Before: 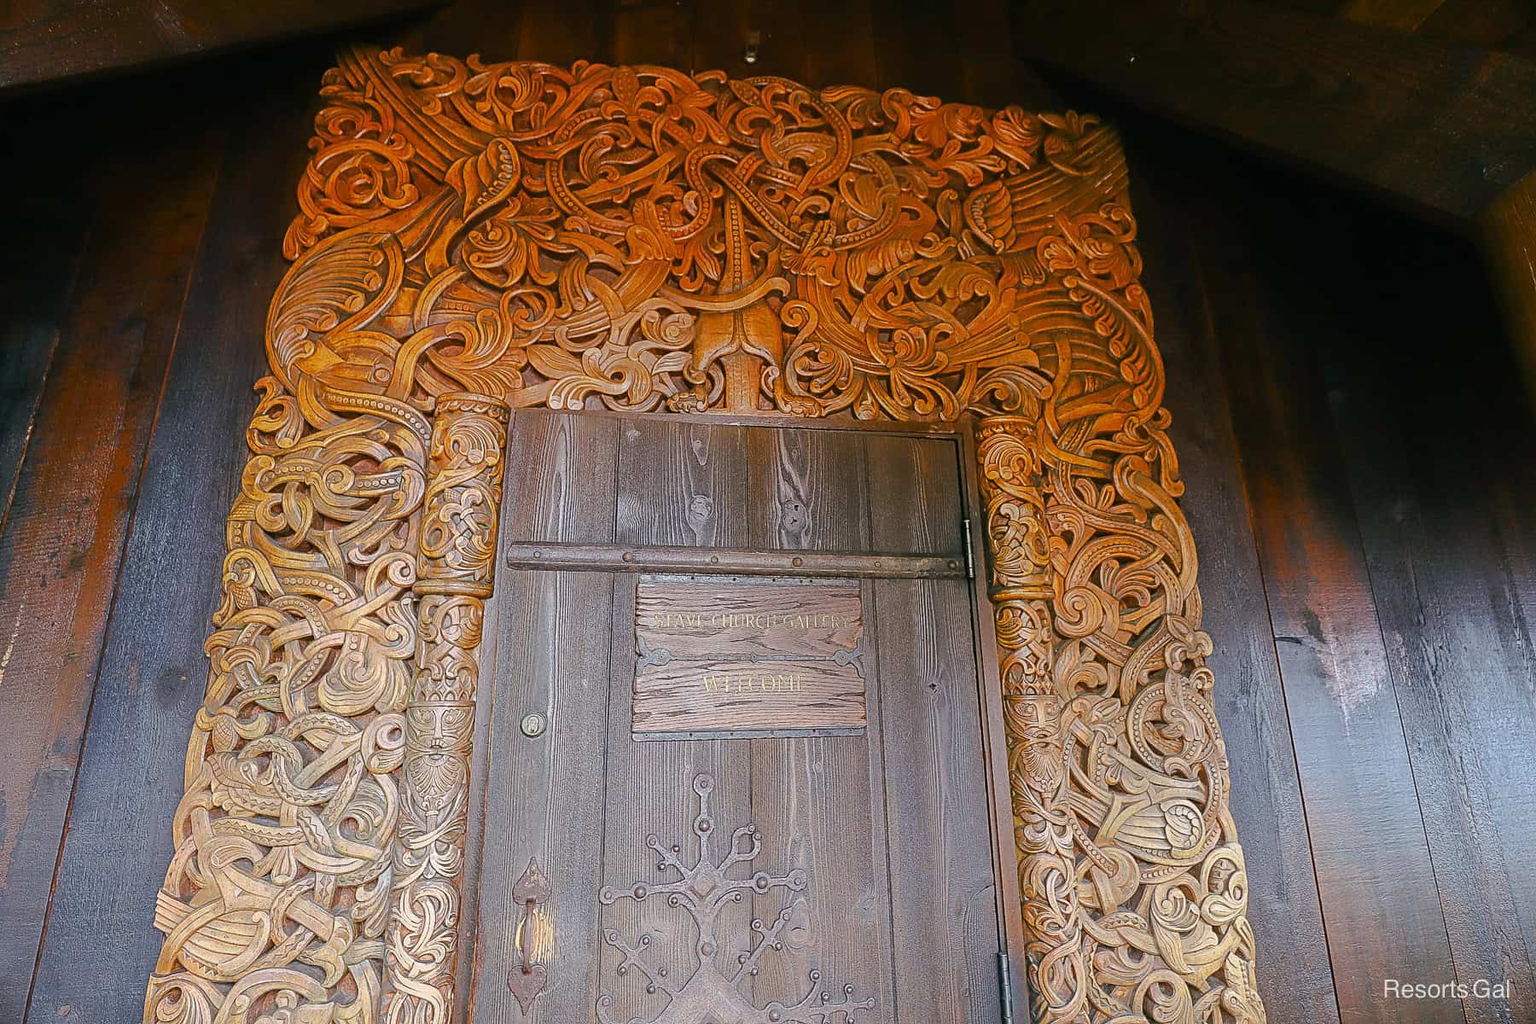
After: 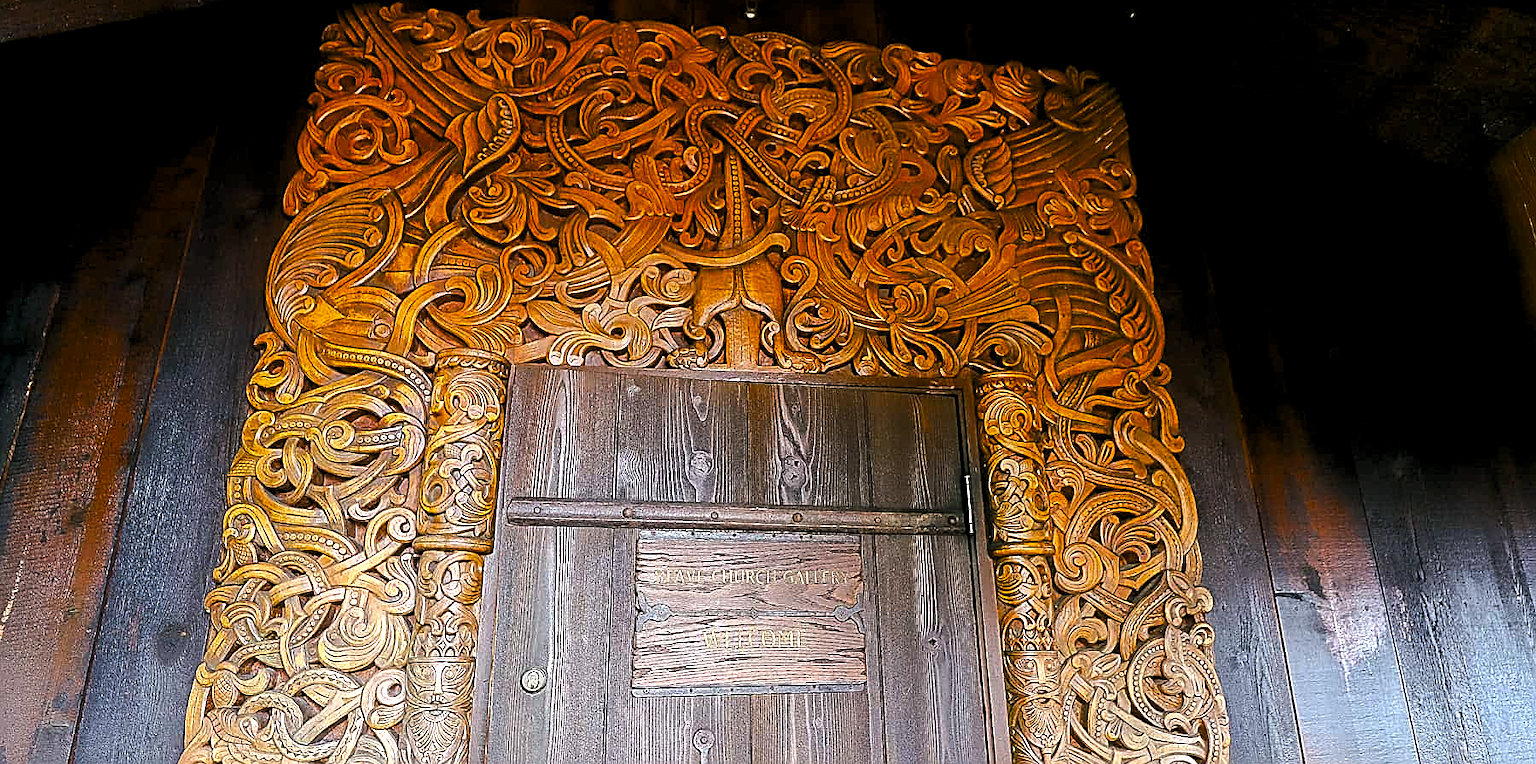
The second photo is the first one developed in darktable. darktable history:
levels: black 0.013%, levels [0.062, 0.494, 0.925]
color balance rgb: perceptual saturation grading › global saturation 25.551%, perceptual brilliance grading › highlights 13.254%, perceptual brilliance grading › mid-tones 8.384%, perceptual brilliance grading › shadows -17.201%
sharpen: on, module defaults
crop: top 4.361%, bottom 20.935%
